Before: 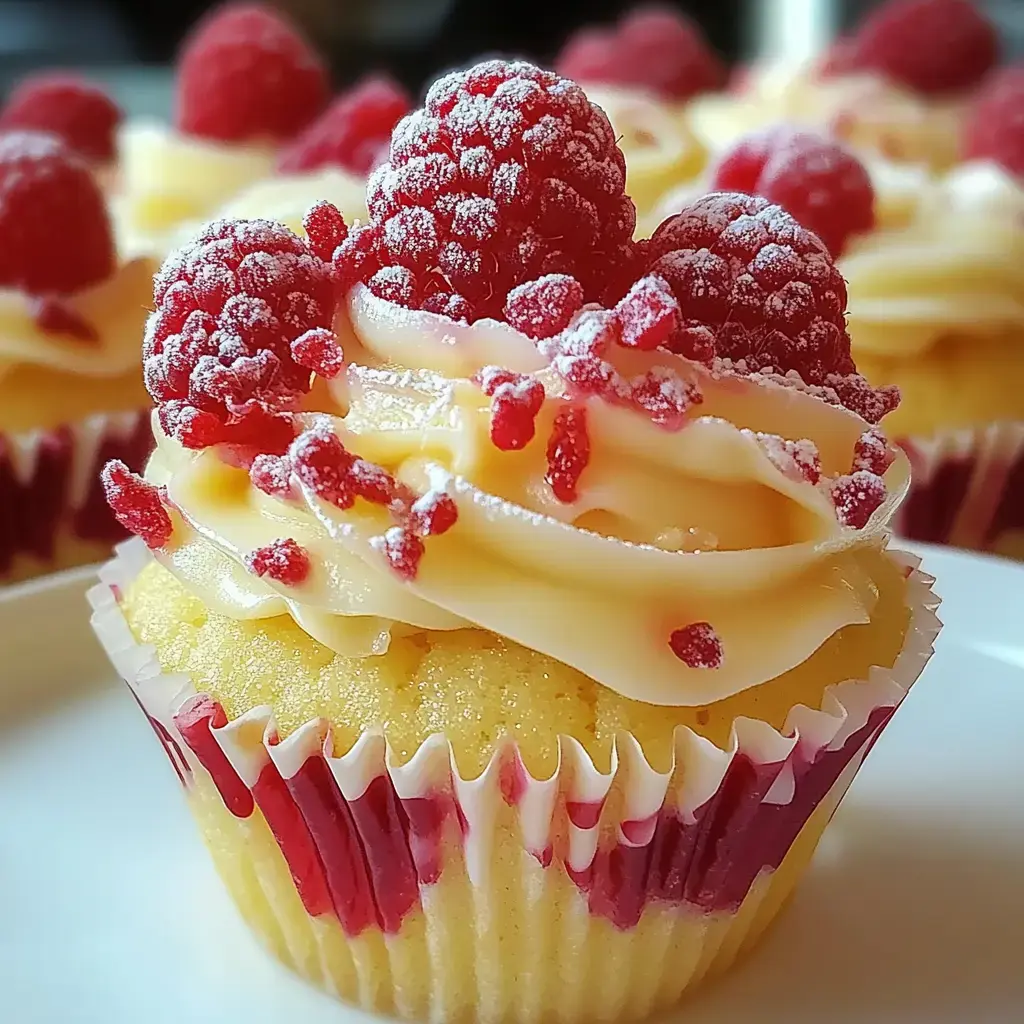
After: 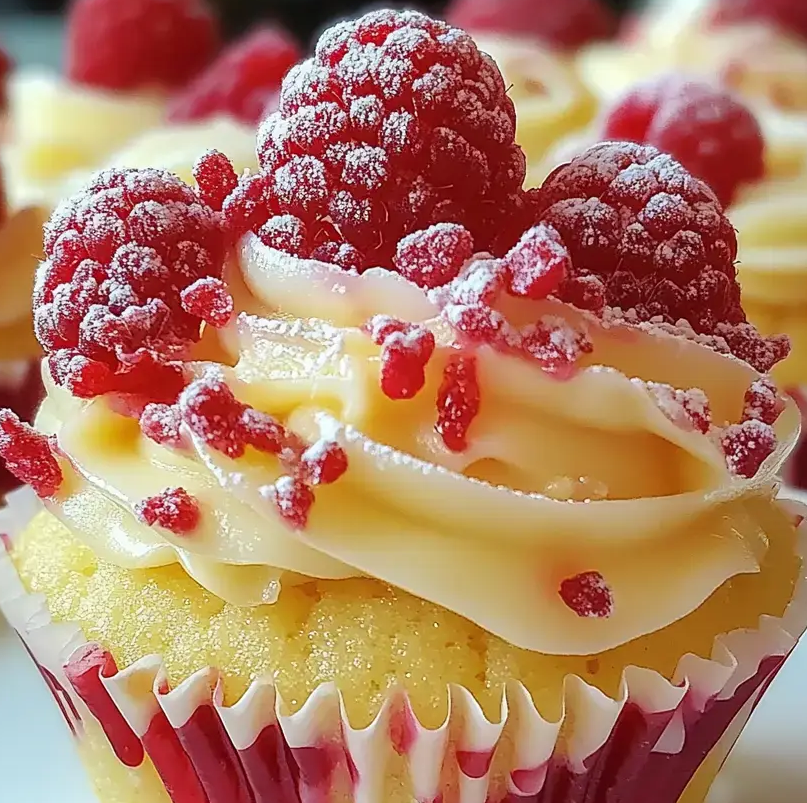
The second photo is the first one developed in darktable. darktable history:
crop and rotate: left 10.747%, top 5.06%, right 10.35%, bottom 16.443%
levels: levels [0, 0.498, 1]
